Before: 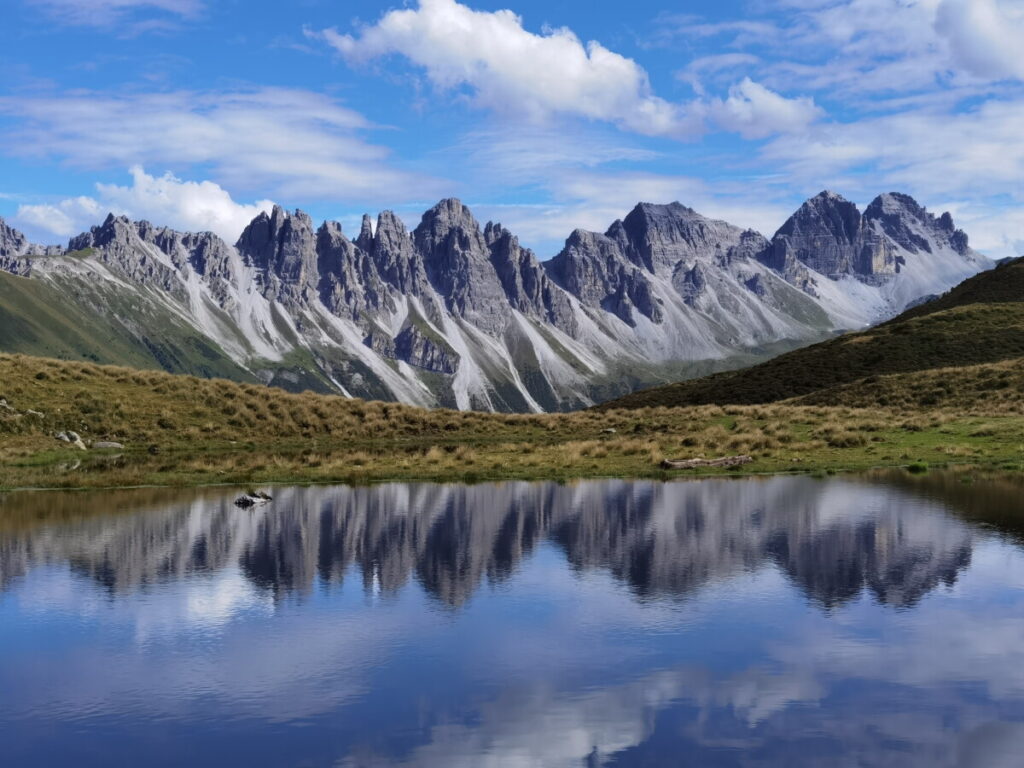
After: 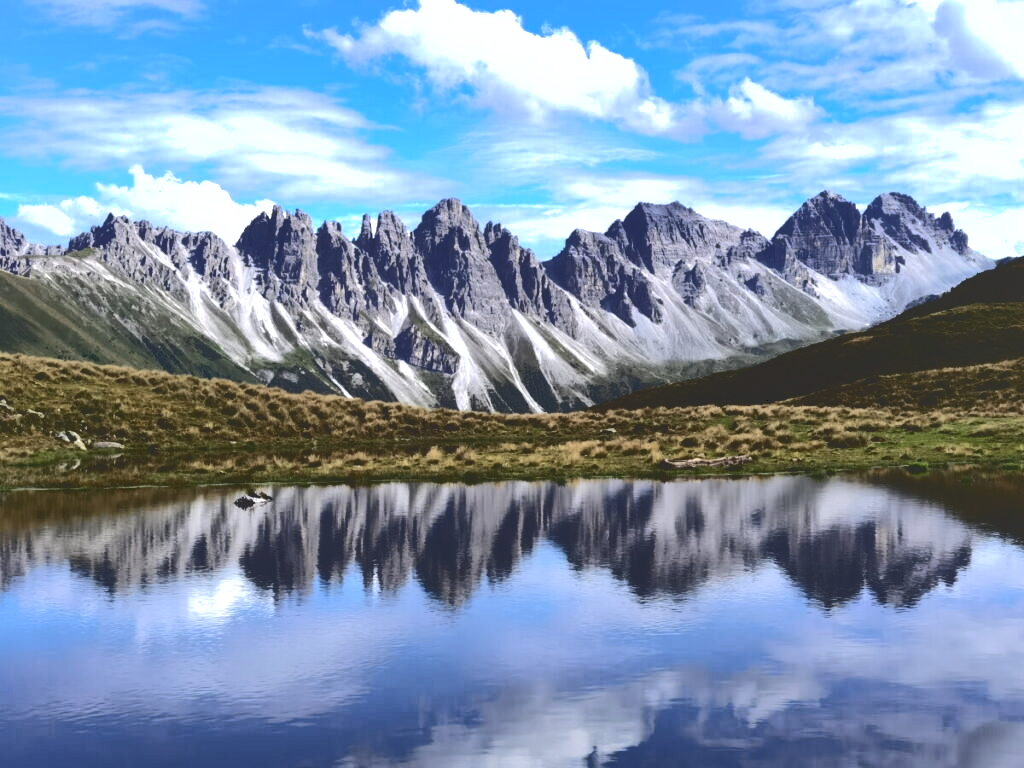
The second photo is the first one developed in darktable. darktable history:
tone curve: curves: ch0 [(0, 0) (0.003, 0.14) (0.011, 0.141) (0.025, 0.141) (0.044, 0.142) (0.069, 0.146) (0.1, 0.151) (0.136, 0.16) (0.177, 0.182) (0.224, 0.214) (0.277, 0.272) (0.335, 0.35) (0.399, 0.453) (0.468, 0.548) (0.543, 0.634) (0.623, 0.715) (0.709, 0.778) (0.801, 0.848) (0.898, 0.902) (1, 1)], color space Lab, independent channels, preserve colors none
shadows and highlights: shadows color adjustment 97.68%
tone equalizer: -8 EV -1.08 EV, -7 EV -1 EV, -6 EV -0.834 EV, -5 EV -0.584 EV, -3 EV 0.564 EV, -2 EV 0.879 EV, -1 EV 1 EV, +0 EV 1.08 EV, edges refinement/feathering 500, mask exposure compensation -1.57 EV, preserve details no
